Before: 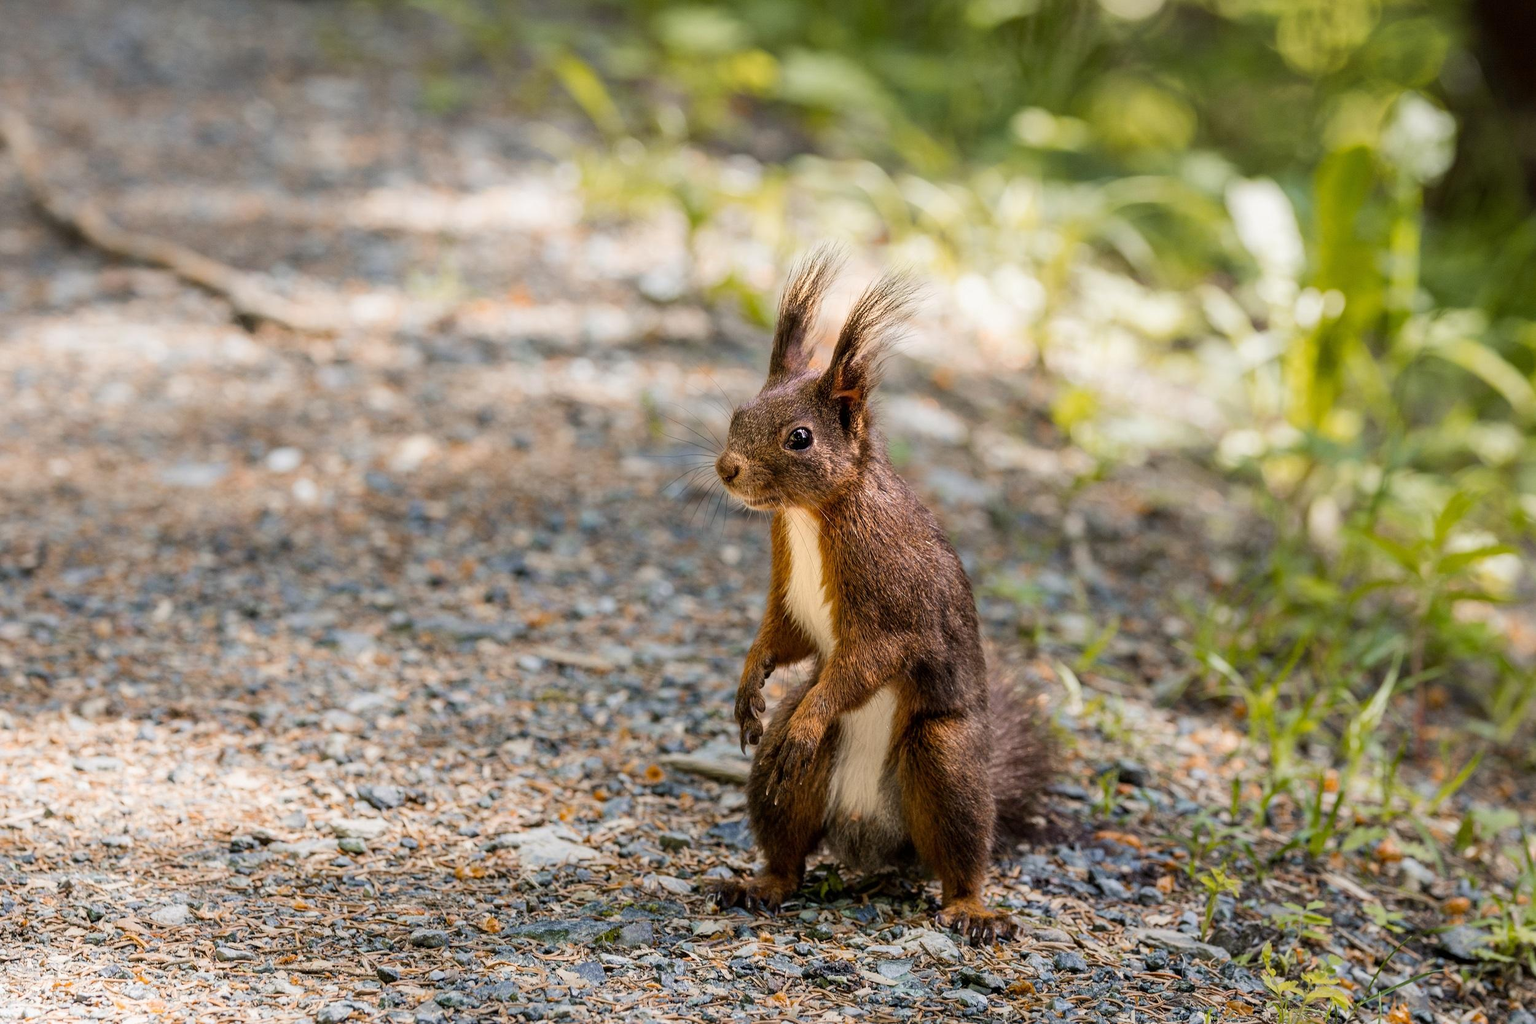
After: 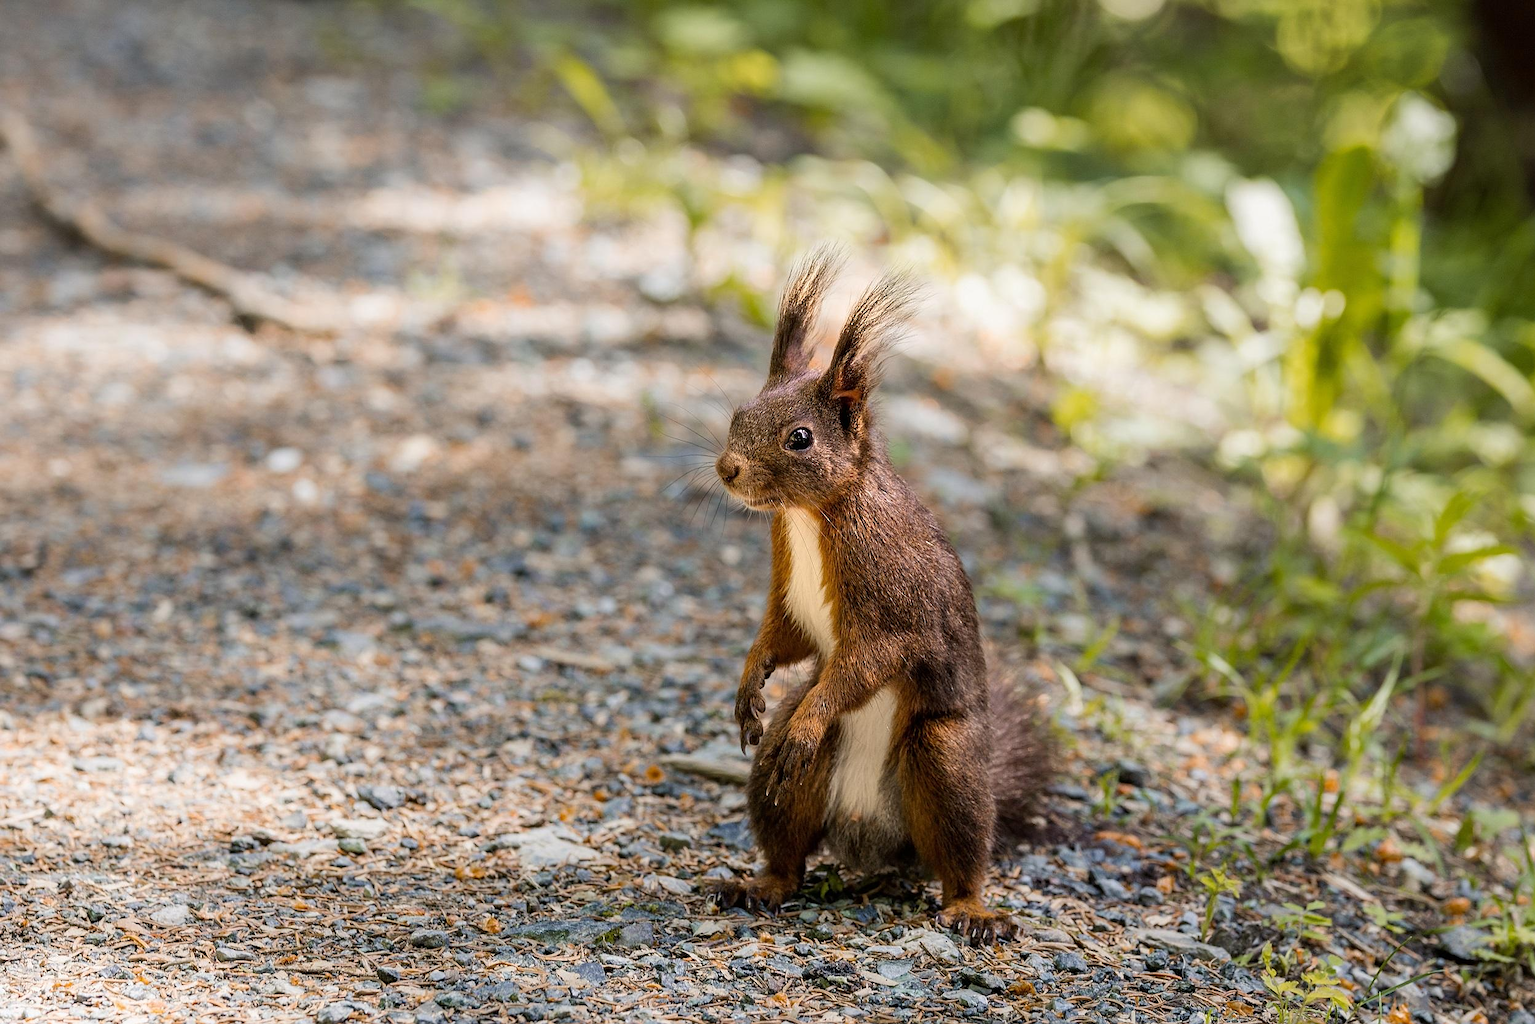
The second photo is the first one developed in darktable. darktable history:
sharpen: radius 0.978, amount 0.609
